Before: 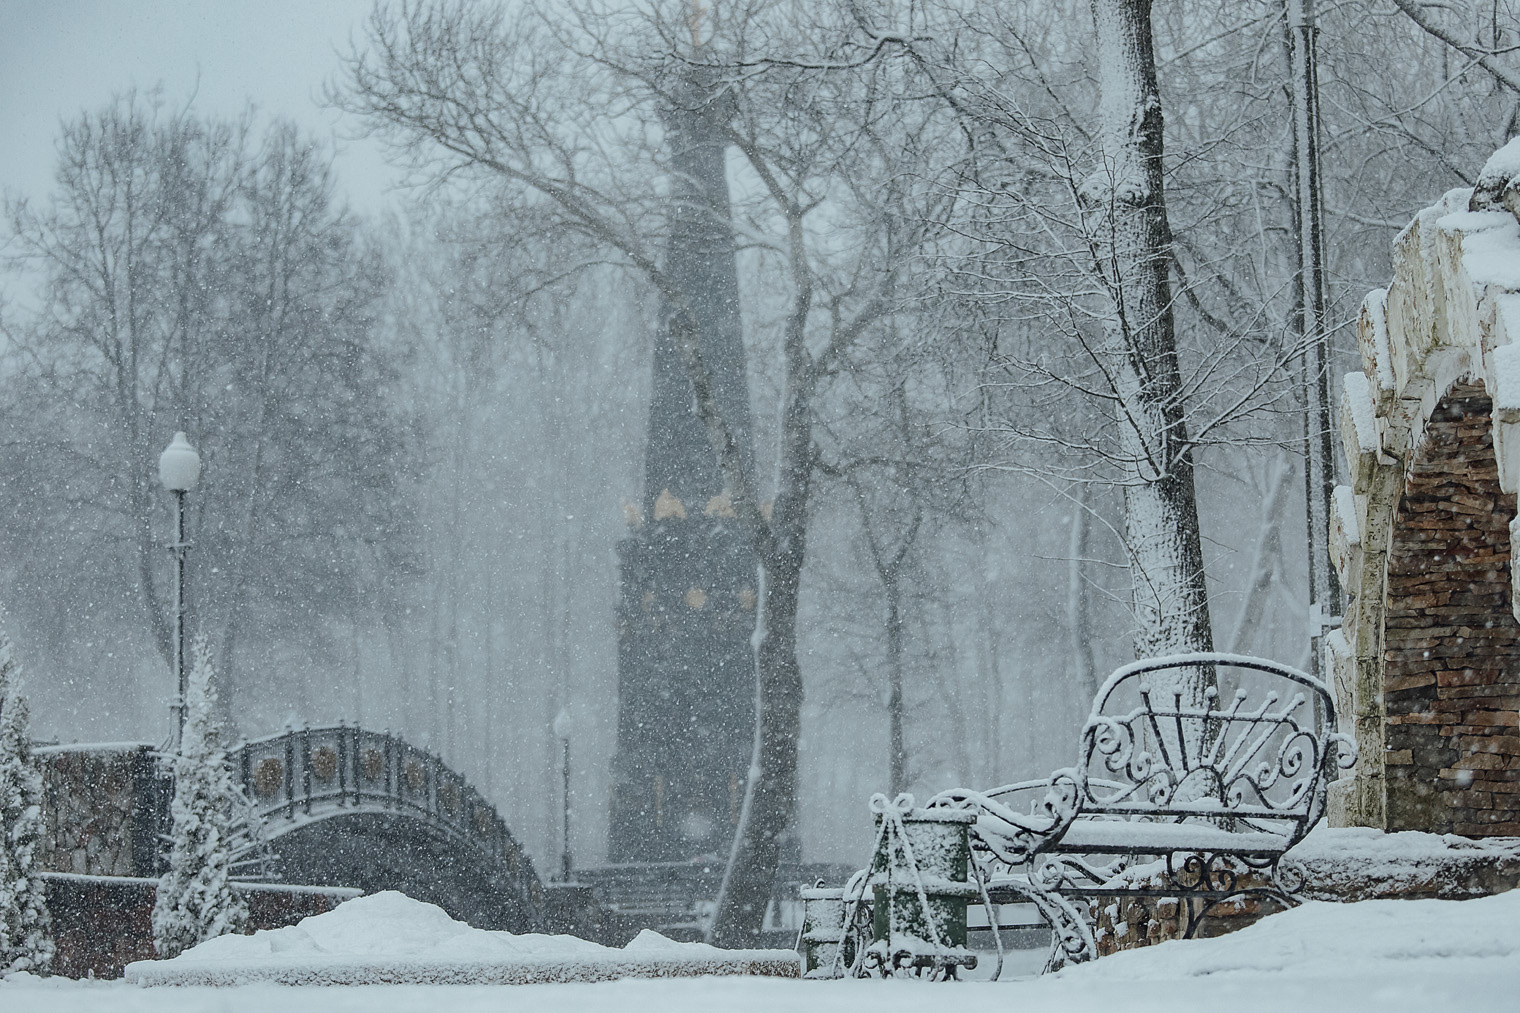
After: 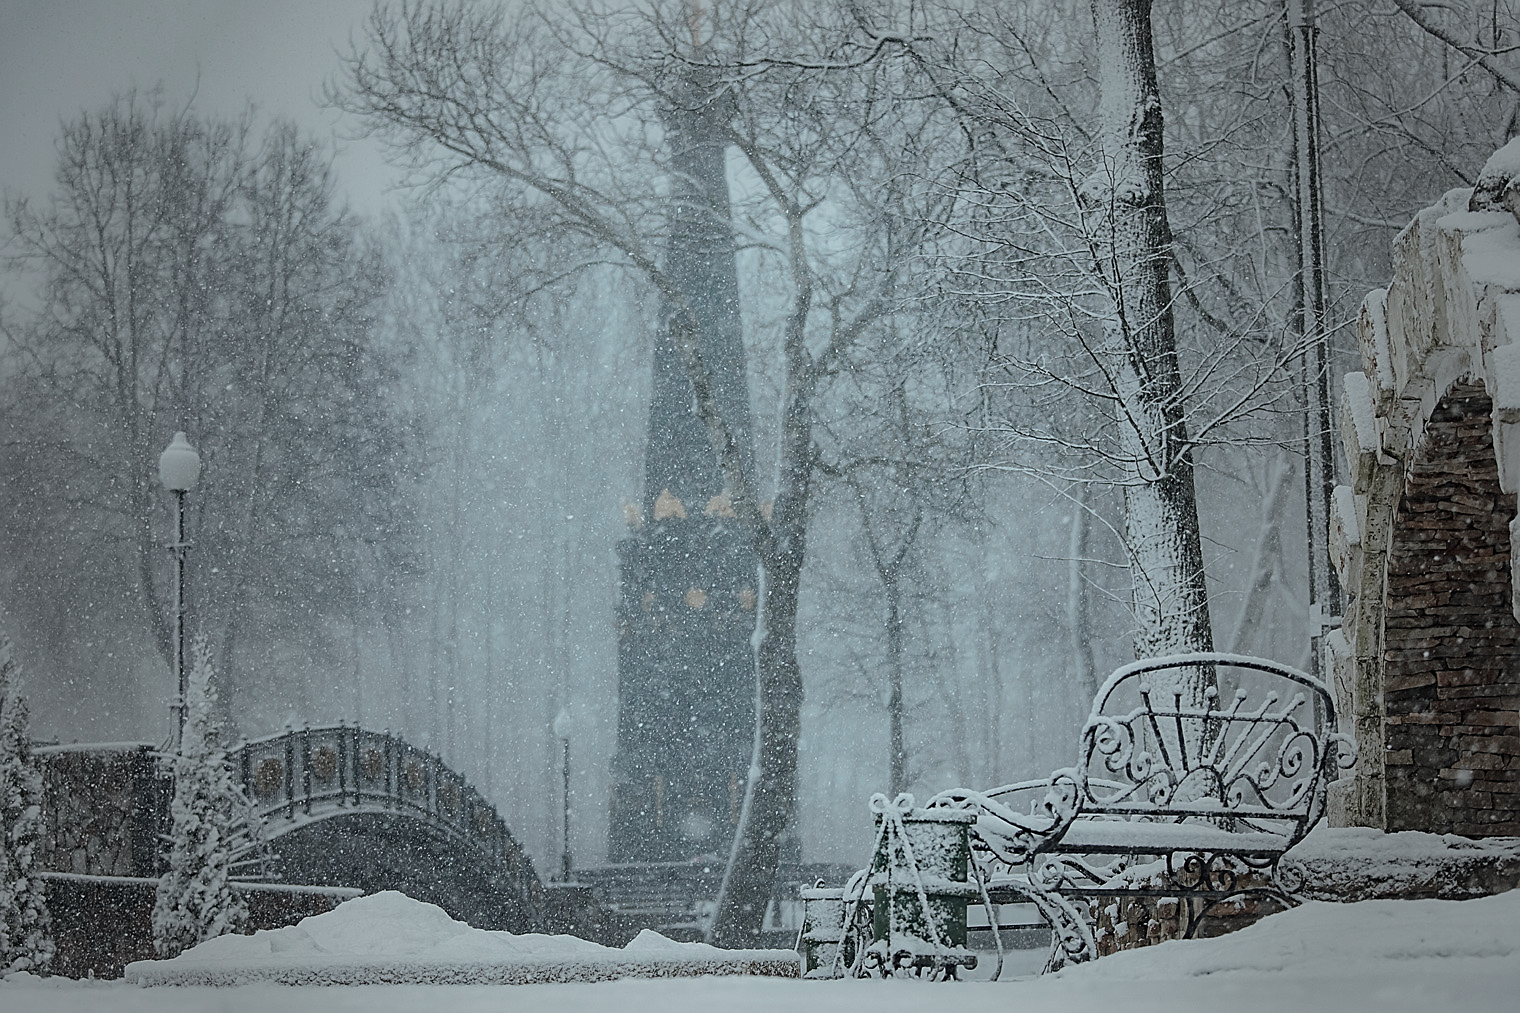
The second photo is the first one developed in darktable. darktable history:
vignetting: fall-off start 33.53%, fall-off radius 64.43%, width/height ratio 0.953
sharpen: amount 0.491
